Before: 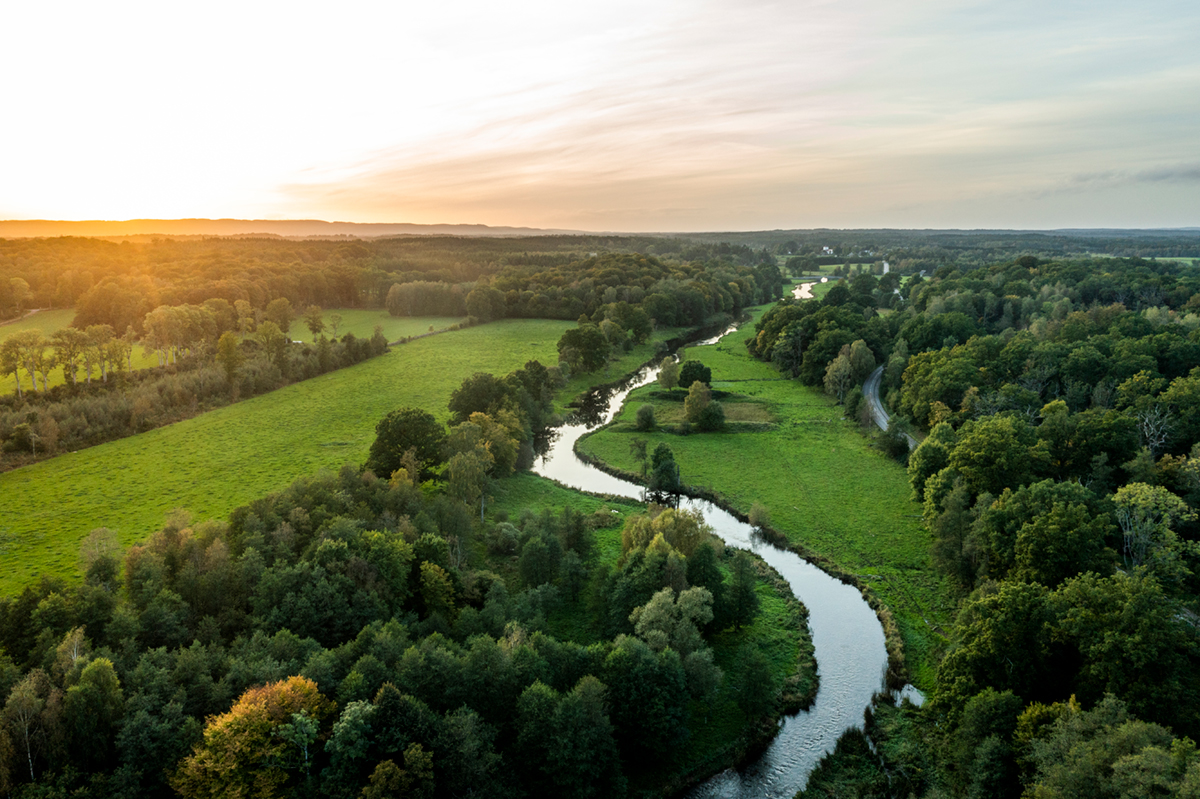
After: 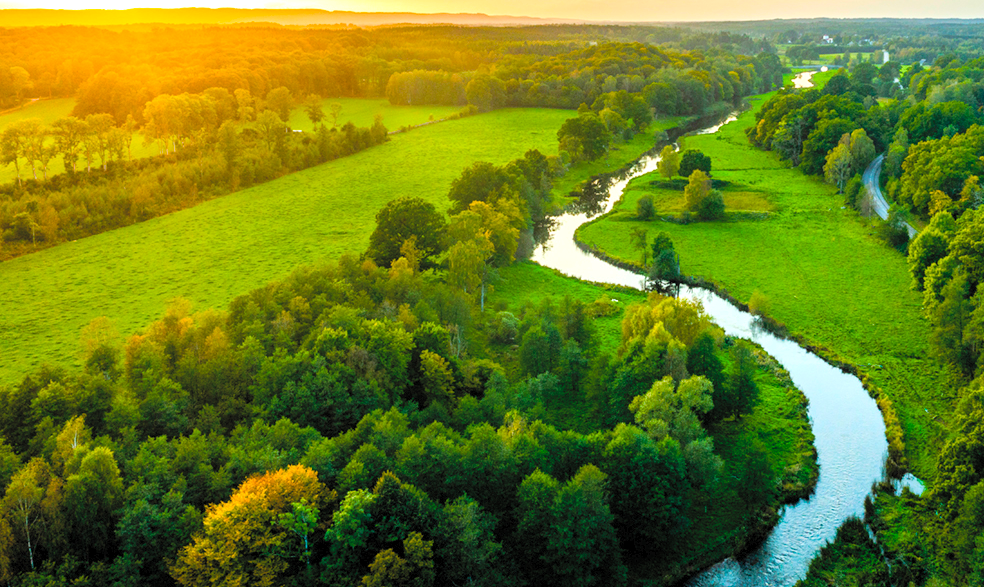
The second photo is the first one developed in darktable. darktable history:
contrast brightness saturation: contrast 0.1, brightness 0.3, saturation 0.14
color balance rgb: linear chroma grading › shadows 10%, linear chroma grading › highlights 10%, linear chroma grading › global chroma 15%, linear chroma grading › mid-tones 15%, perceptual saturation grading › global saturation 40%, perceptual saturation grading › highlights -25%, perceptual saturation grading › mid-tones 35%, perceptual saturation grading › shadows 35%, perceptual brilliance grading › global brilliance 11.29%, global vibrance 11.29%
crop: top 26.531%, right 17.959%
